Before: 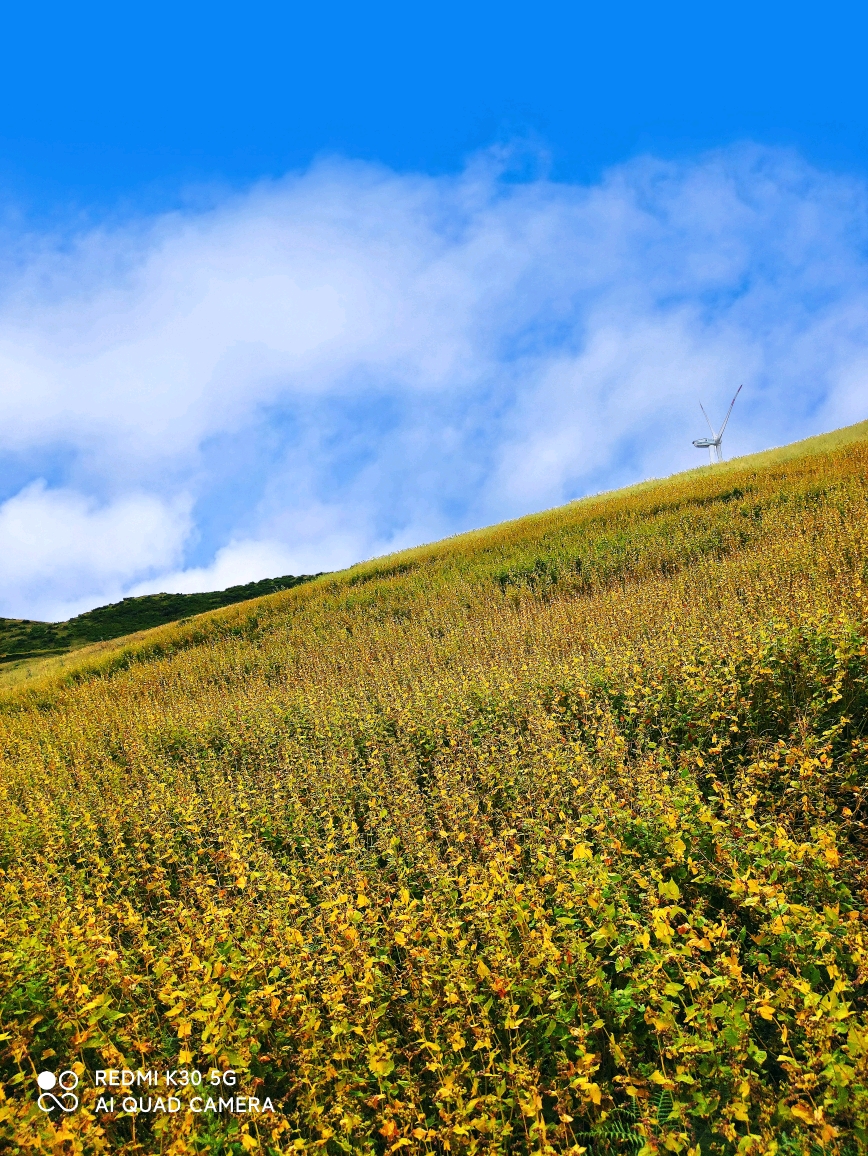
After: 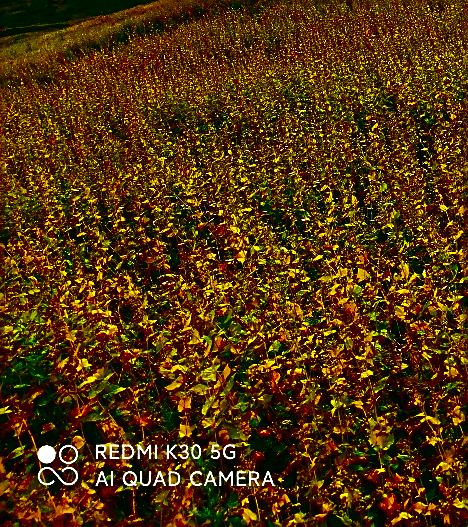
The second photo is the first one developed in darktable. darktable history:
crop and rotate: top 54.218%, right 46.079%, bottom 0.155%
sharpen: amount 0.556
contrast brightness saturation: brightness -0.993, saturation 0.984
